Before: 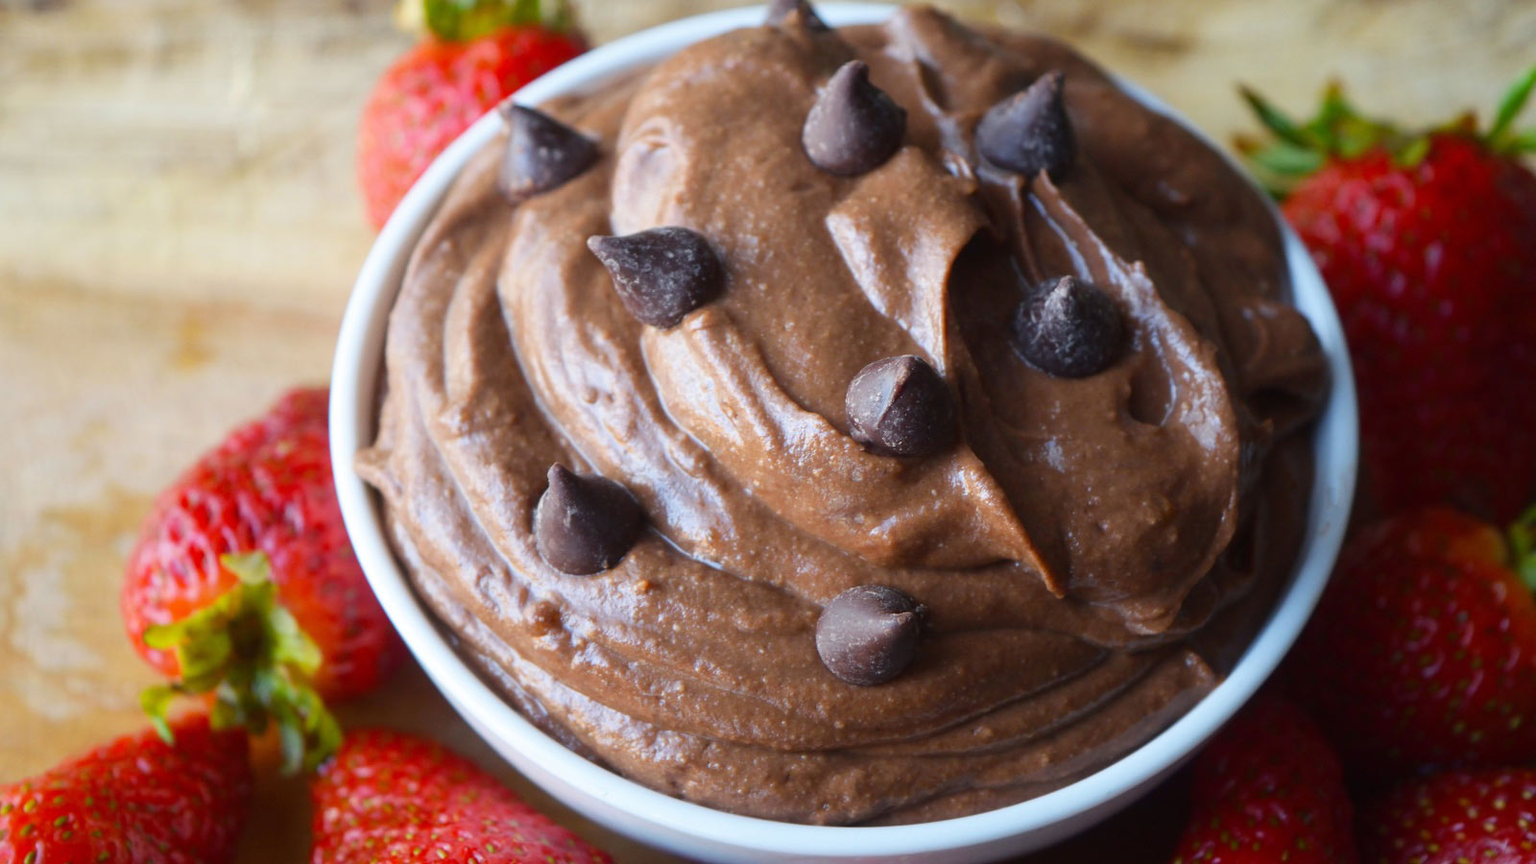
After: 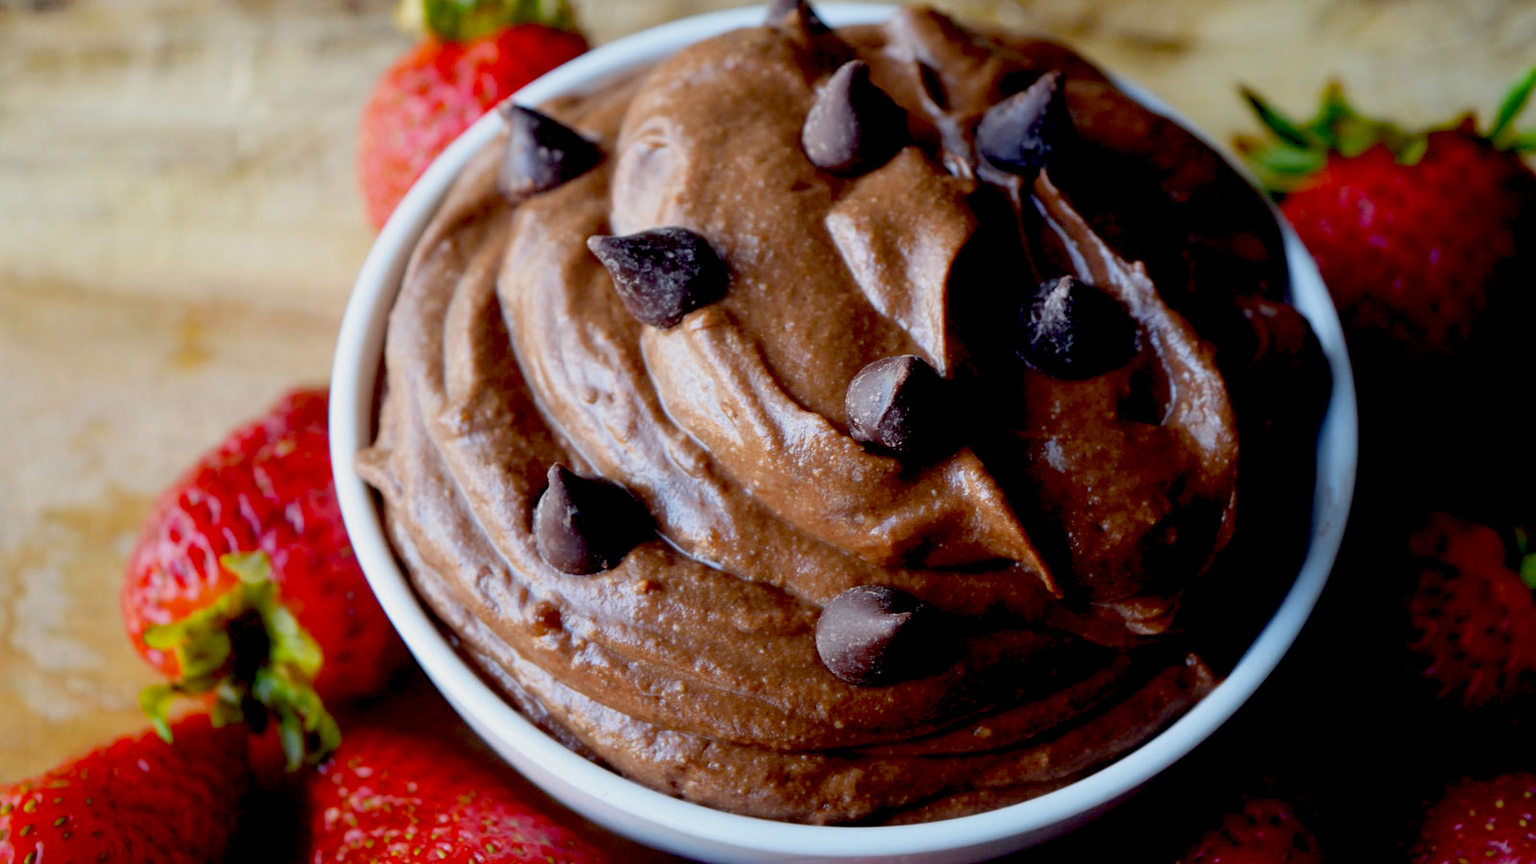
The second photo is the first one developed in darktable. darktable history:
exposure: black level correction 0.046, exposure -0.228 EV
